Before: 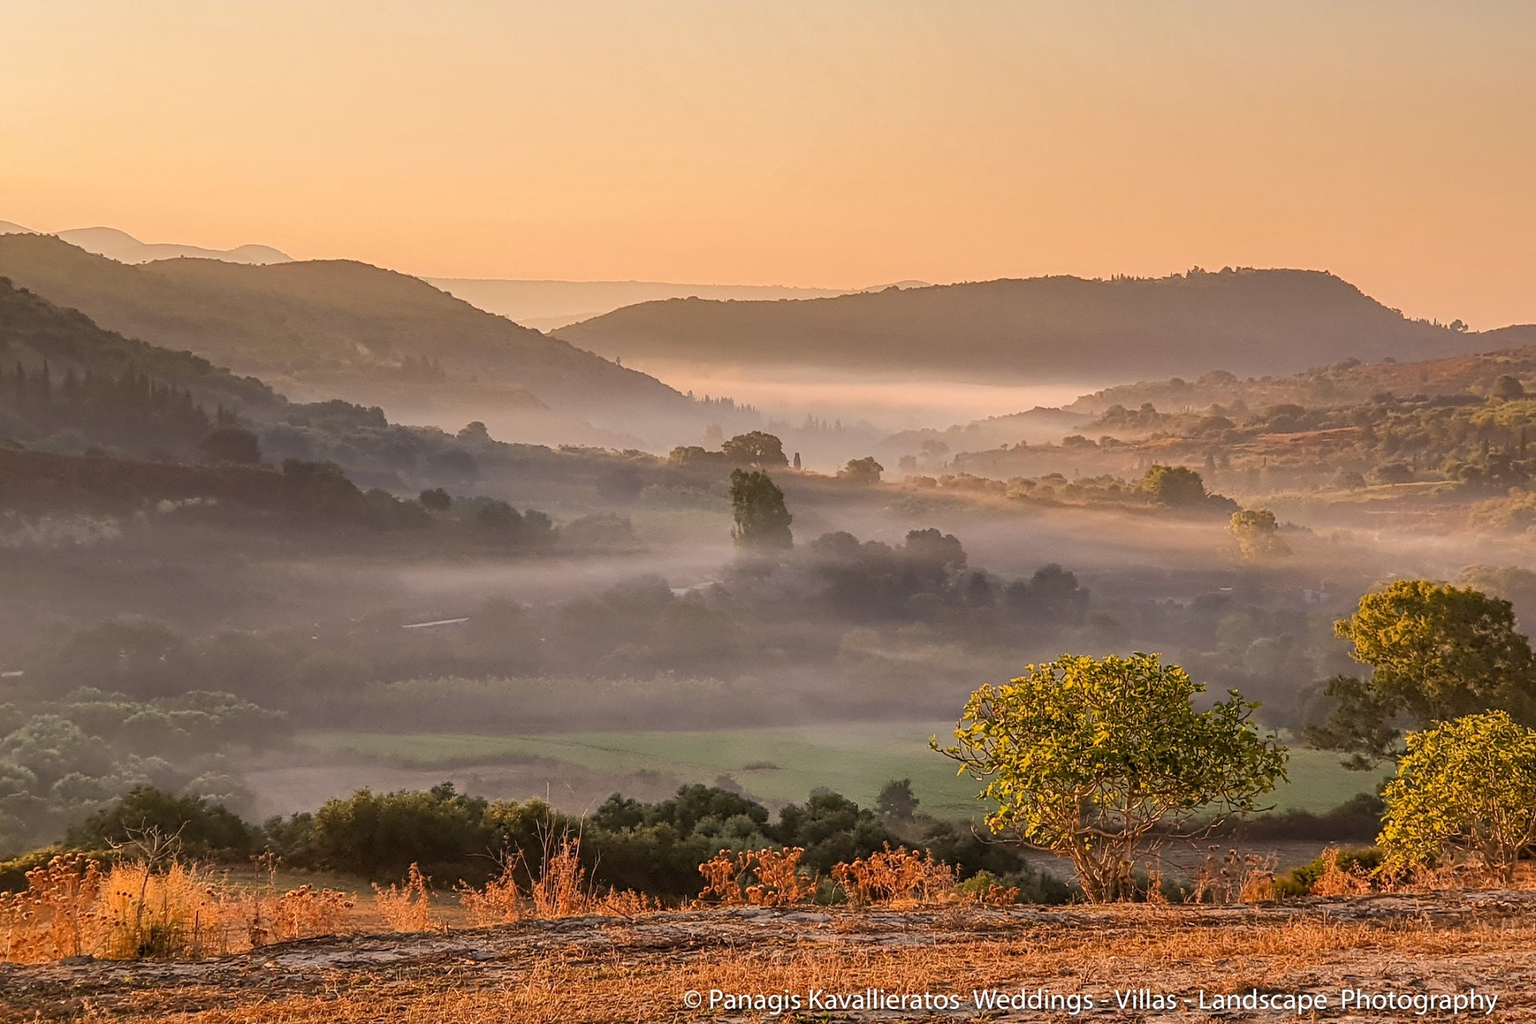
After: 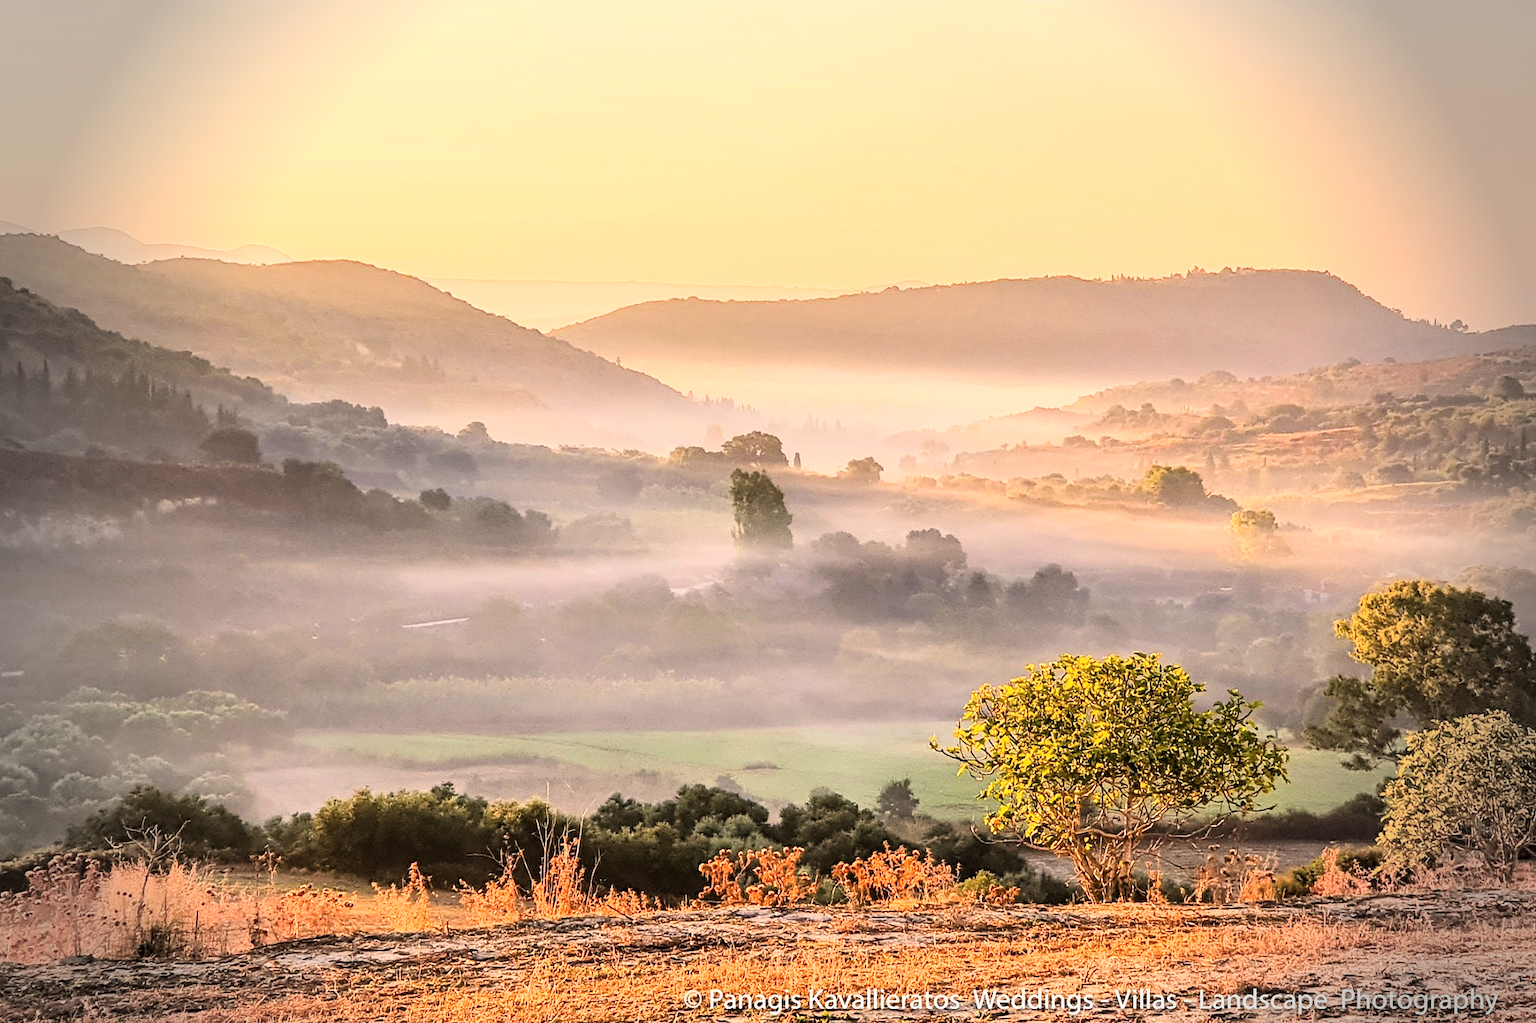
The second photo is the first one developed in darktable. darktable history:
vignetting: fall-off start 76.85%, fall-off radius 28.38%, width/height ratio 0.973
base curve: curves: ch0 [(0, 0.003) (0.001, 0.002) (0.006, 0.004) (0.02, 0.022) (0.048, 0.086) (0.094, 0.234) (0.162, 0.431) (0.258, 0.629) (0.385, 0.8) (0.548, 0.918) (0.751, 0.988) (1, 1)]
